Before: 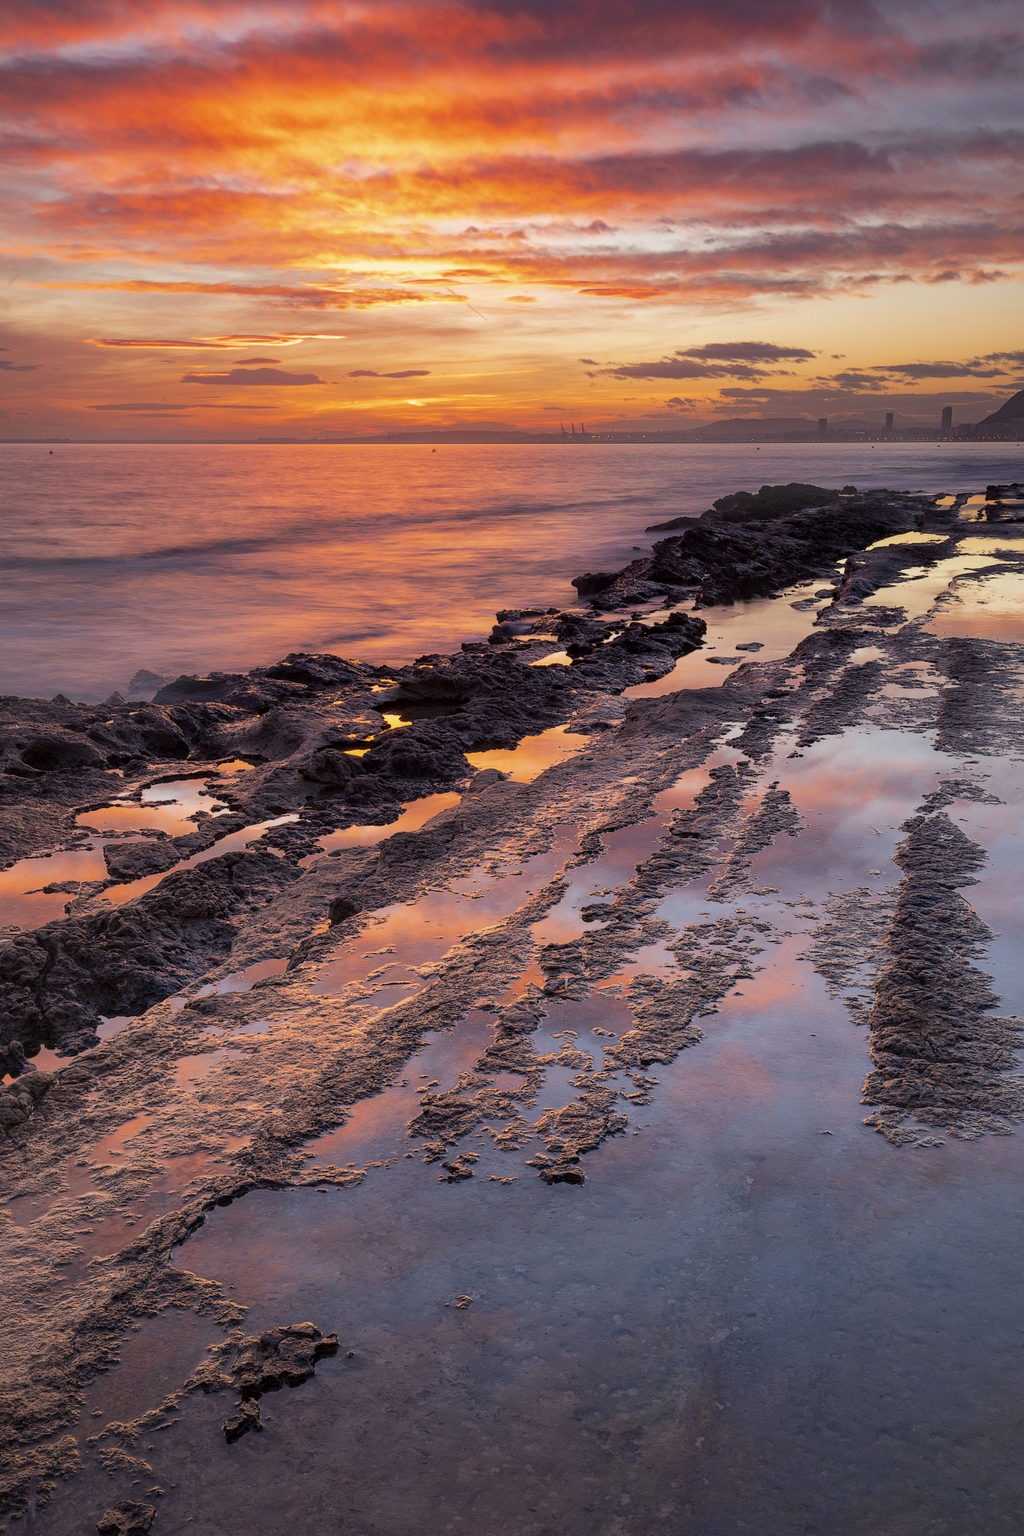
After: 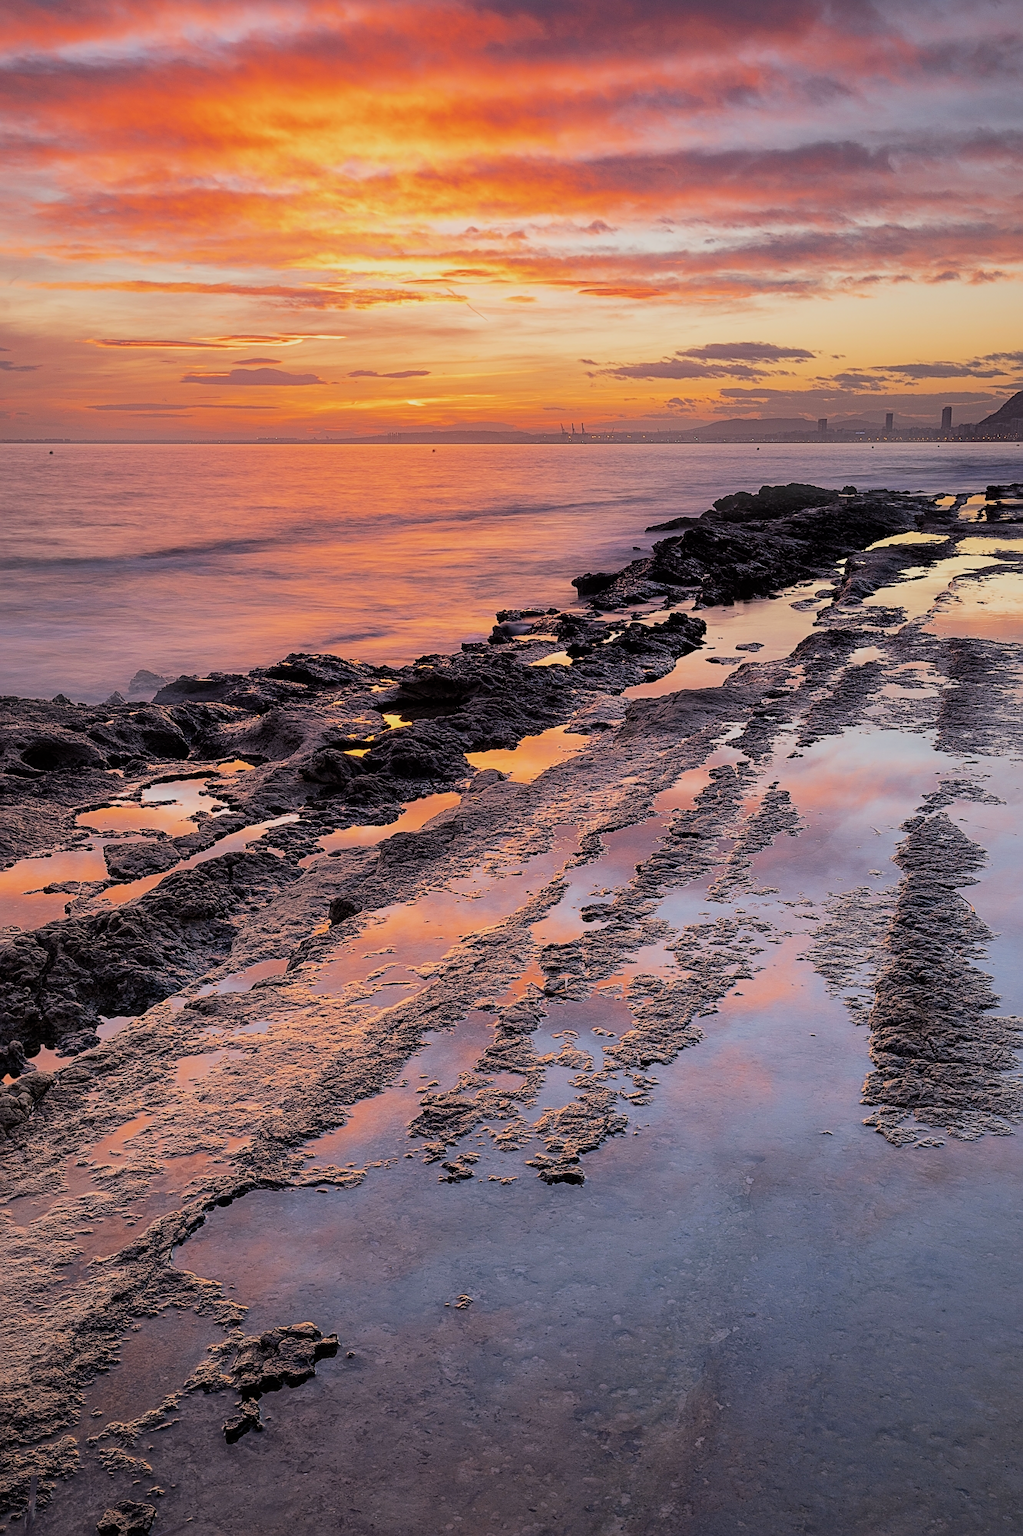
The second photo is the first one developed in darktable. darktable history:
sharpen: on, module defaults
exposure: black level correction 0, exposure 0.5 EV, compensate exposure bias true, compensate highlight preservation false
filmic rgb: black relative exposure -7.14 EV, white relative exposure 5.38 EV, hardness 3.02, color science v6 (2022)
